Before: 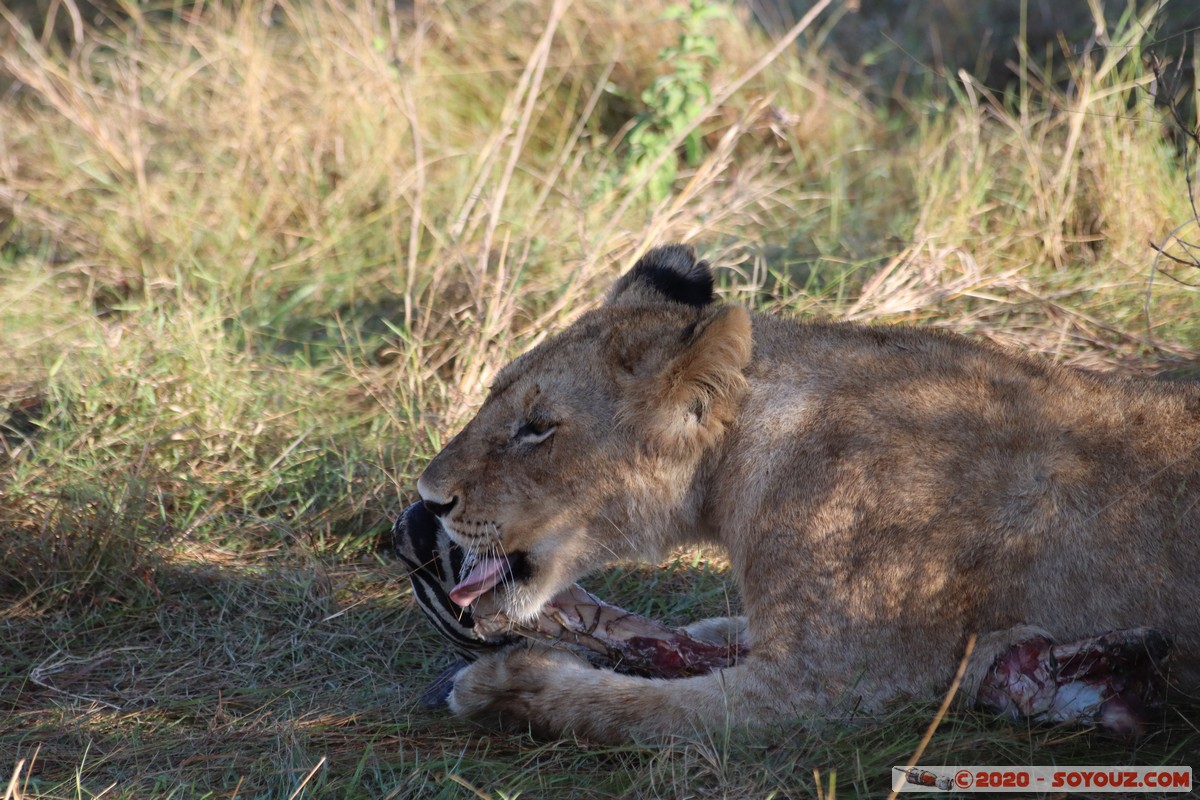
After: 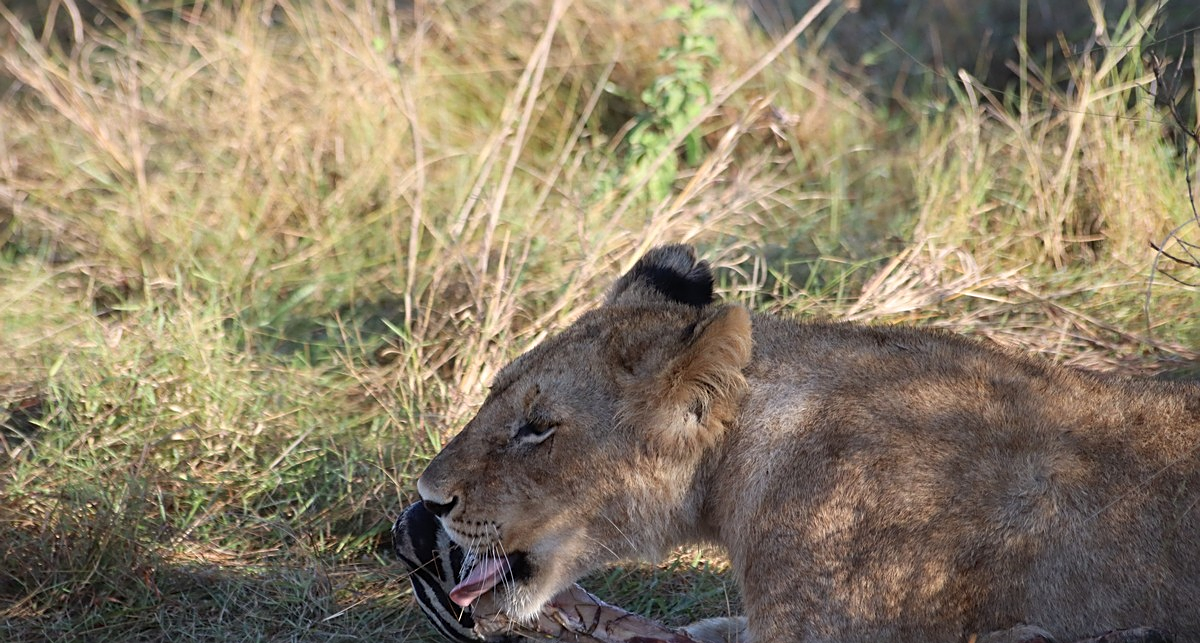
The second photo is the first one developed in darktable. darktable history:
sharpen: on, module defaults
crop: bottom 19.552%
